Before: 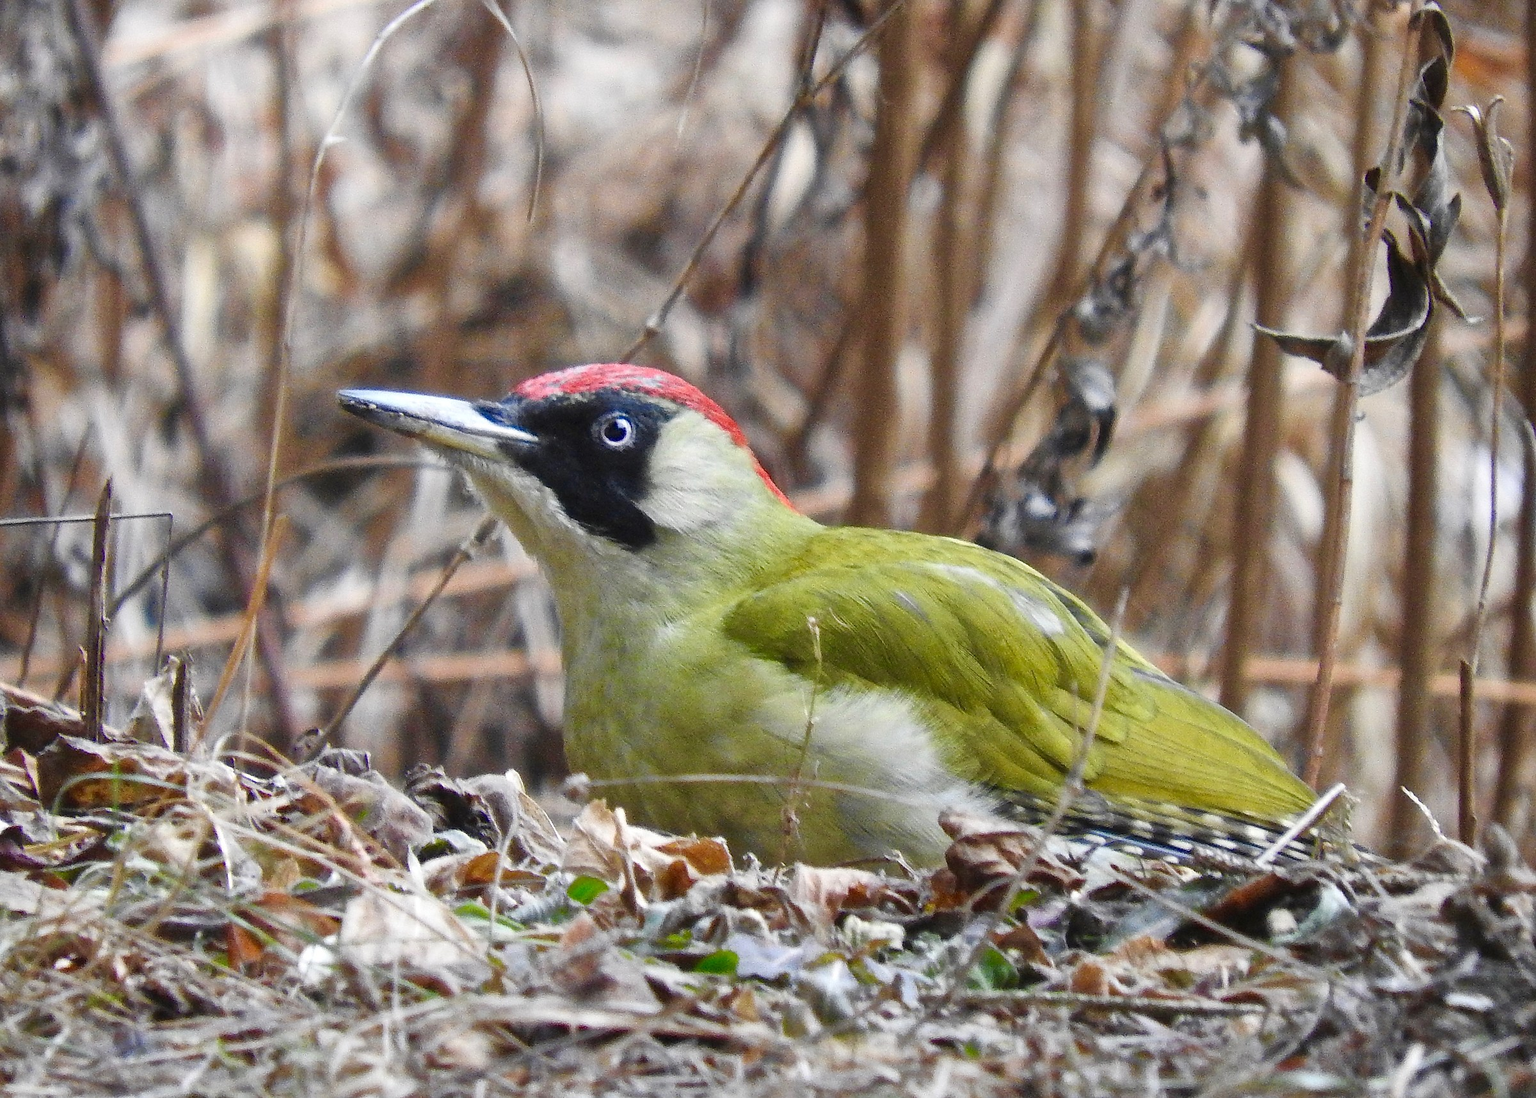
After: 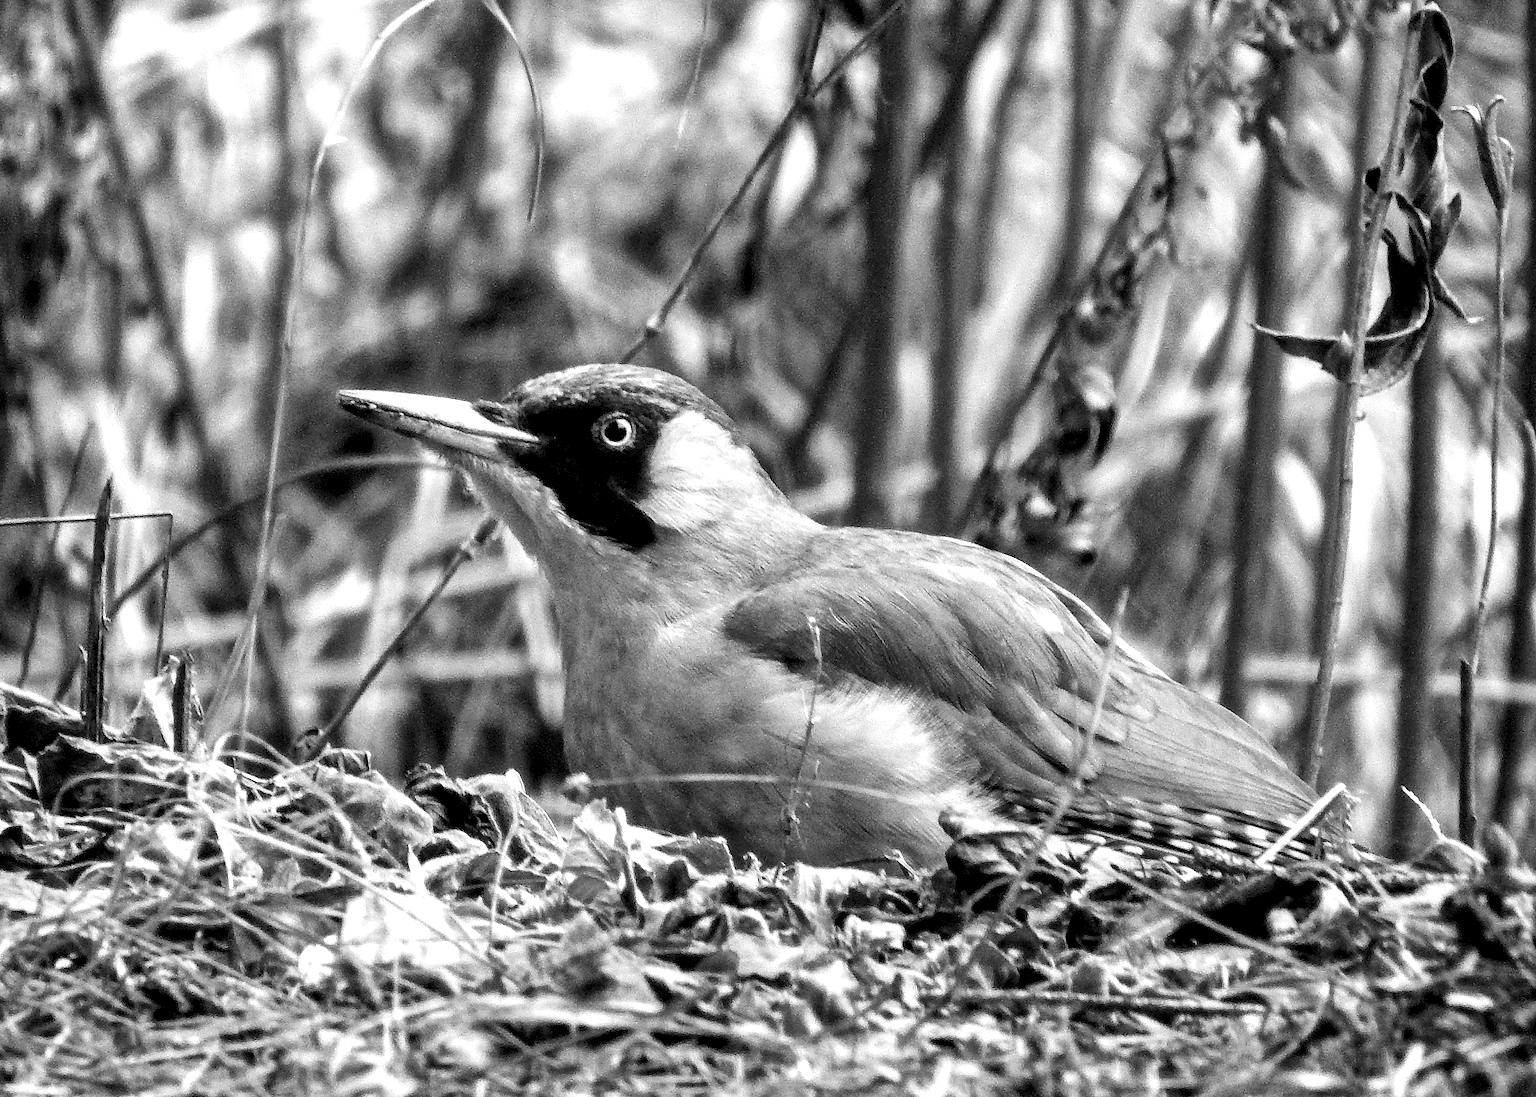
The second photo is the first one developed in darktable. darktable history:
contrast brightness saturation: saturation -1
local contrast: highlights 80%, shadows 57%, detail 175%, midtone range 0.602
